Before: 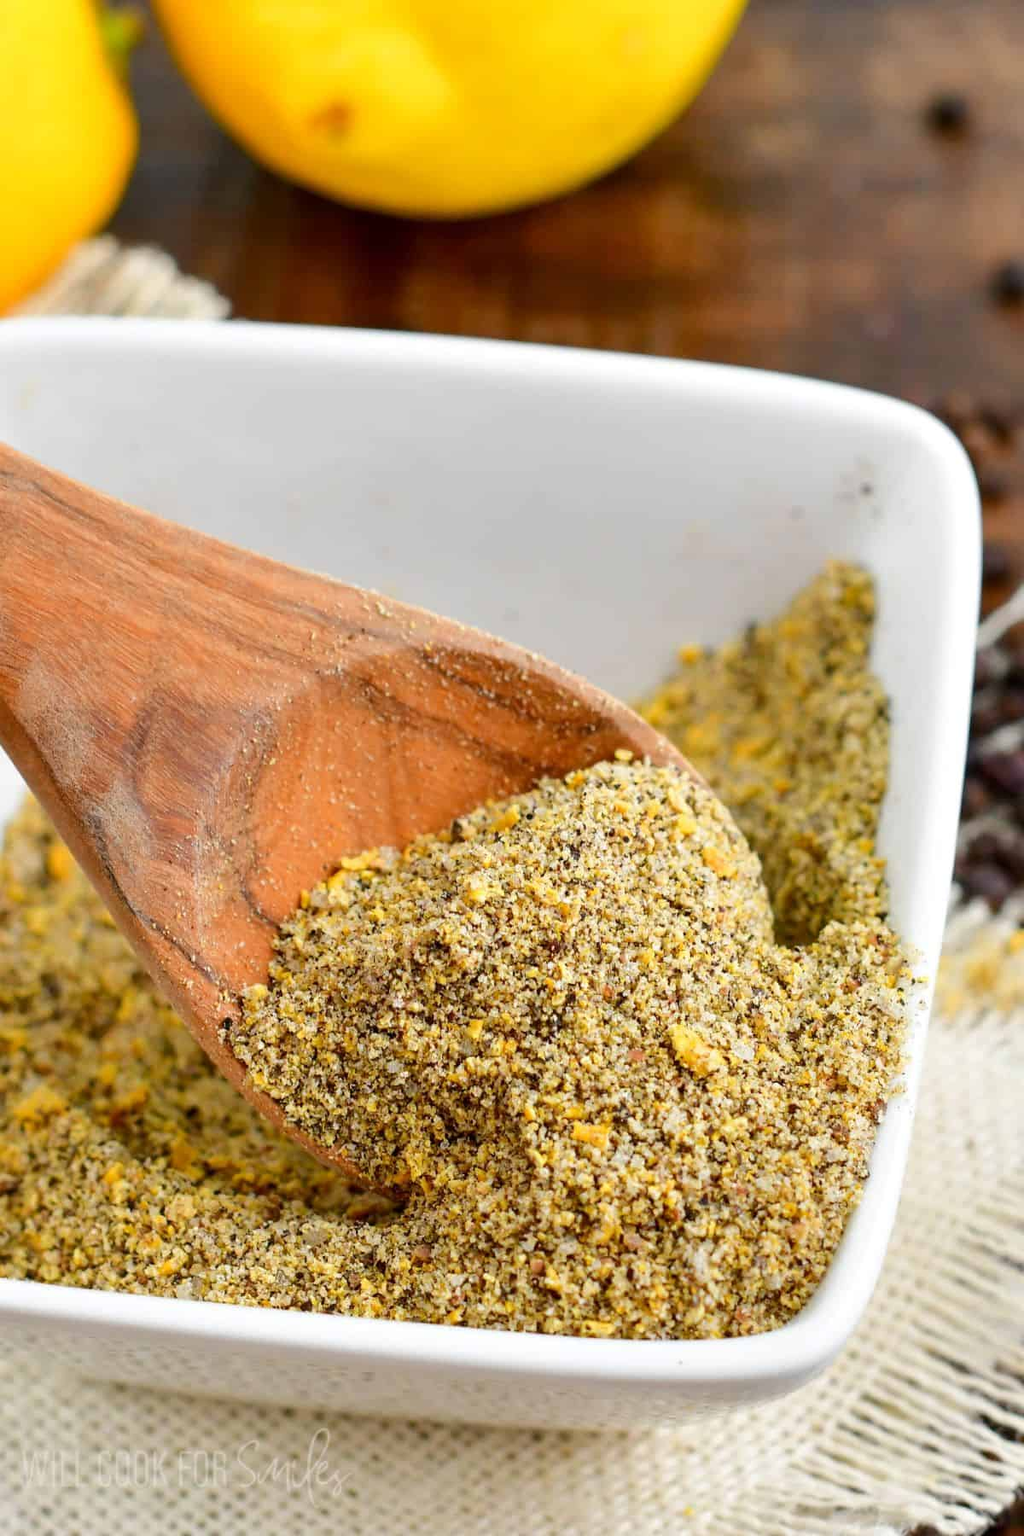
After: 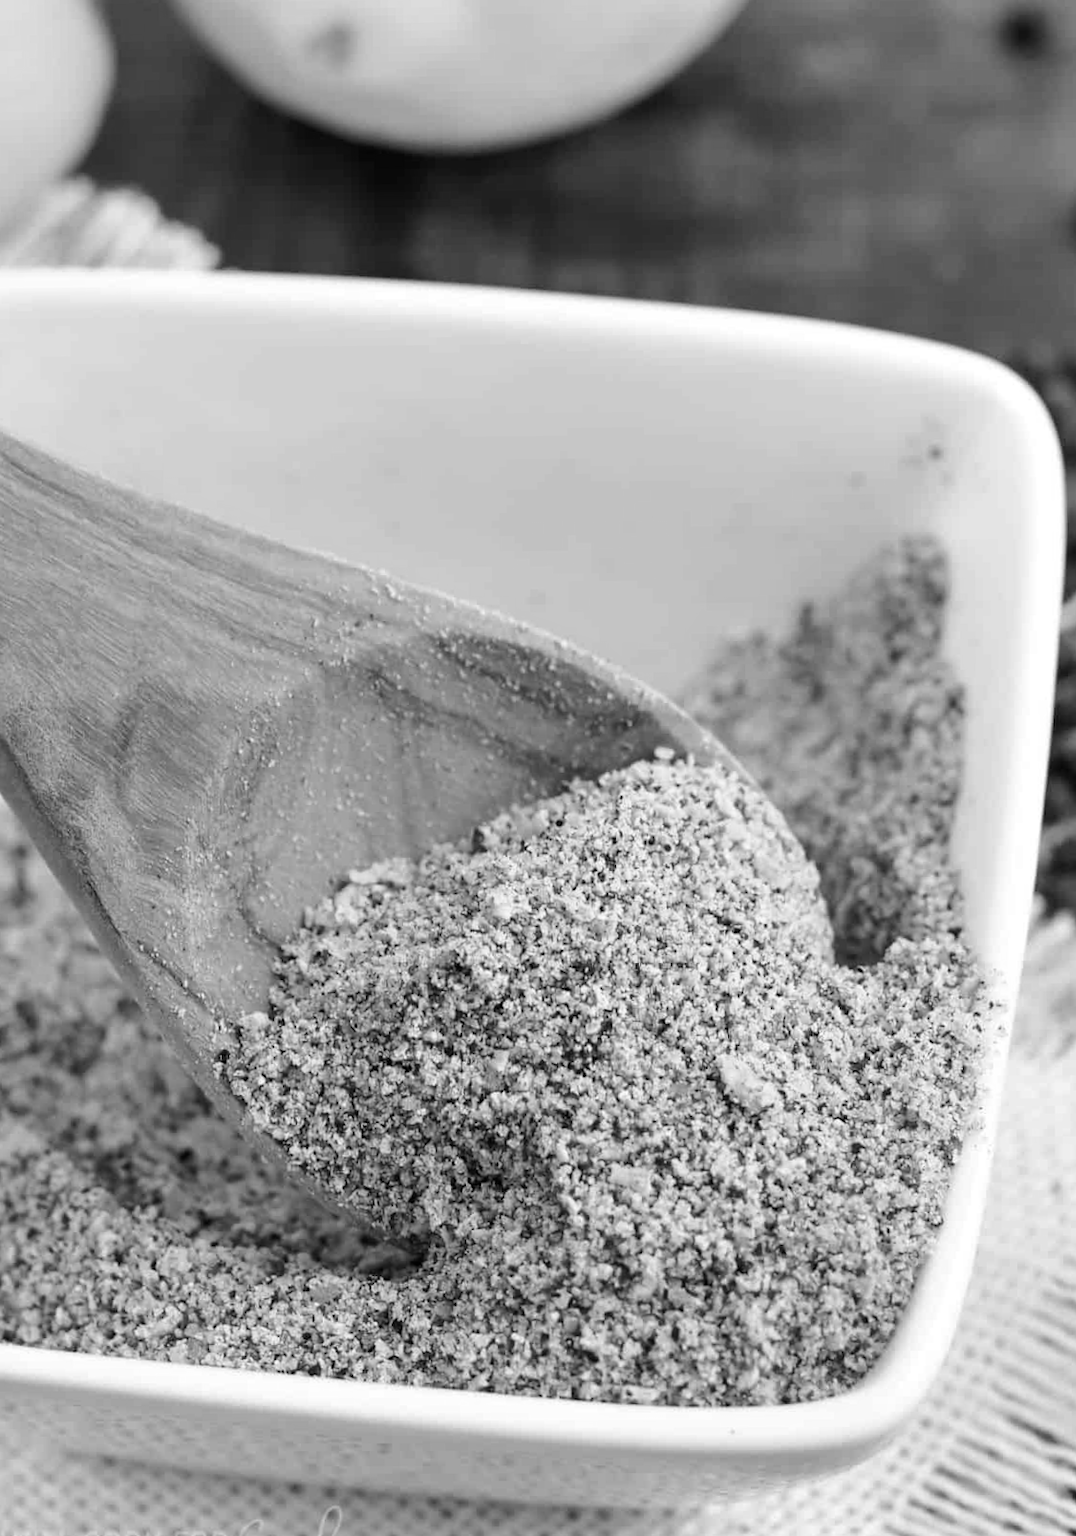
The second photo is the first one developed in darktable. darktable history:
rotate and perspective: rotation -2.12°, lens shift (vertical) 0.009, lens shift (horizontal) -0.008, automatic cropping original format, crop left 0.036, crop right 0.964, crop top 0.05, crop bottom 0.959
crop and rotate: angle -1.69°
monochrome: a -3.63, b -0.465
